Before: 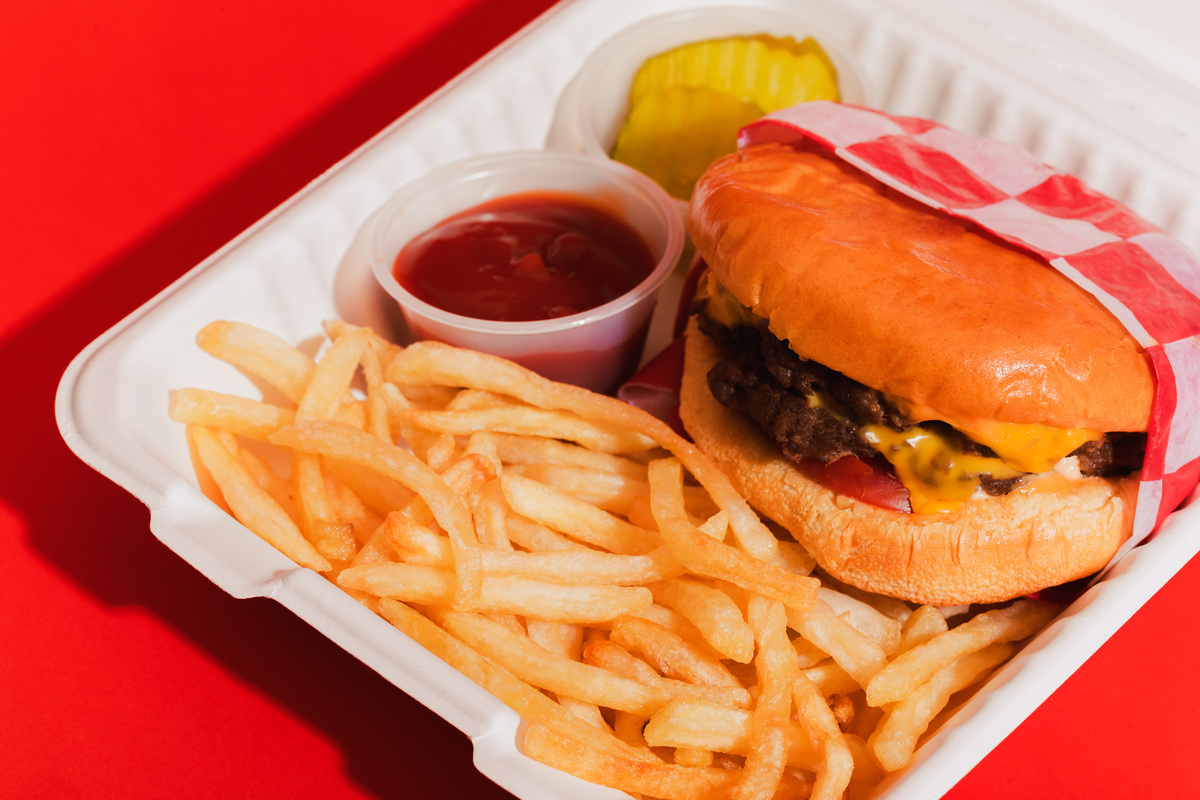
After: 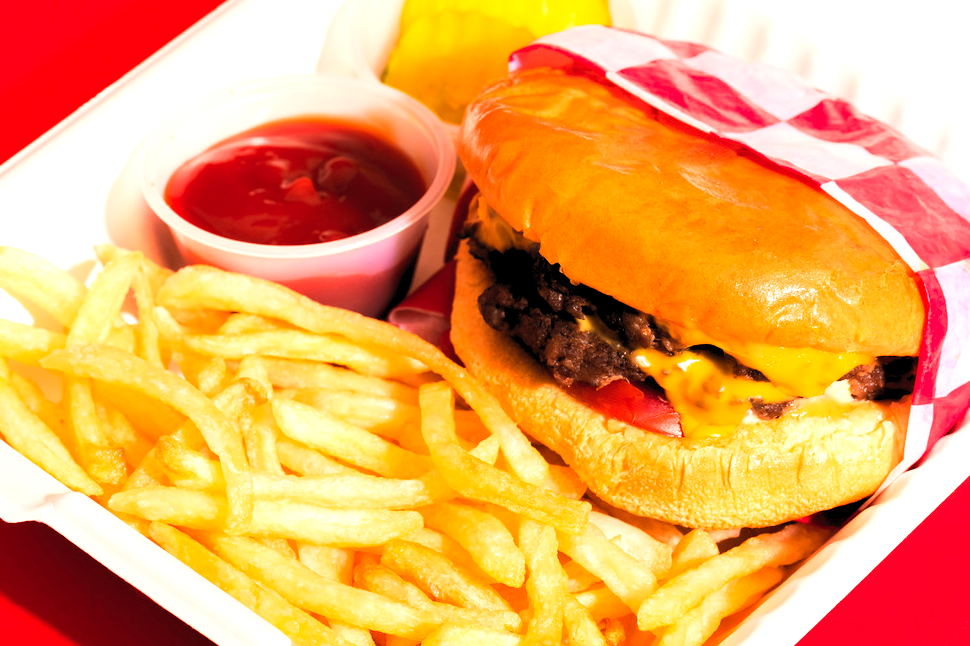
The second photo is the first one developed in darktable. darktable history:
exposure: black level correction 0, exposure 0.7 EV, compensate exposure bias true, compensate highlight preservation false
crop: left 19.159%, top 9.58%, bottom 9.58%
contrast brightness saturation: contrast 0.2, brightness 0.16, saturation 0.22
rgb levels: levels [[0.01, 0.419, 0.839], [0, 0.5, 1], [0, 0.5, 1]]
